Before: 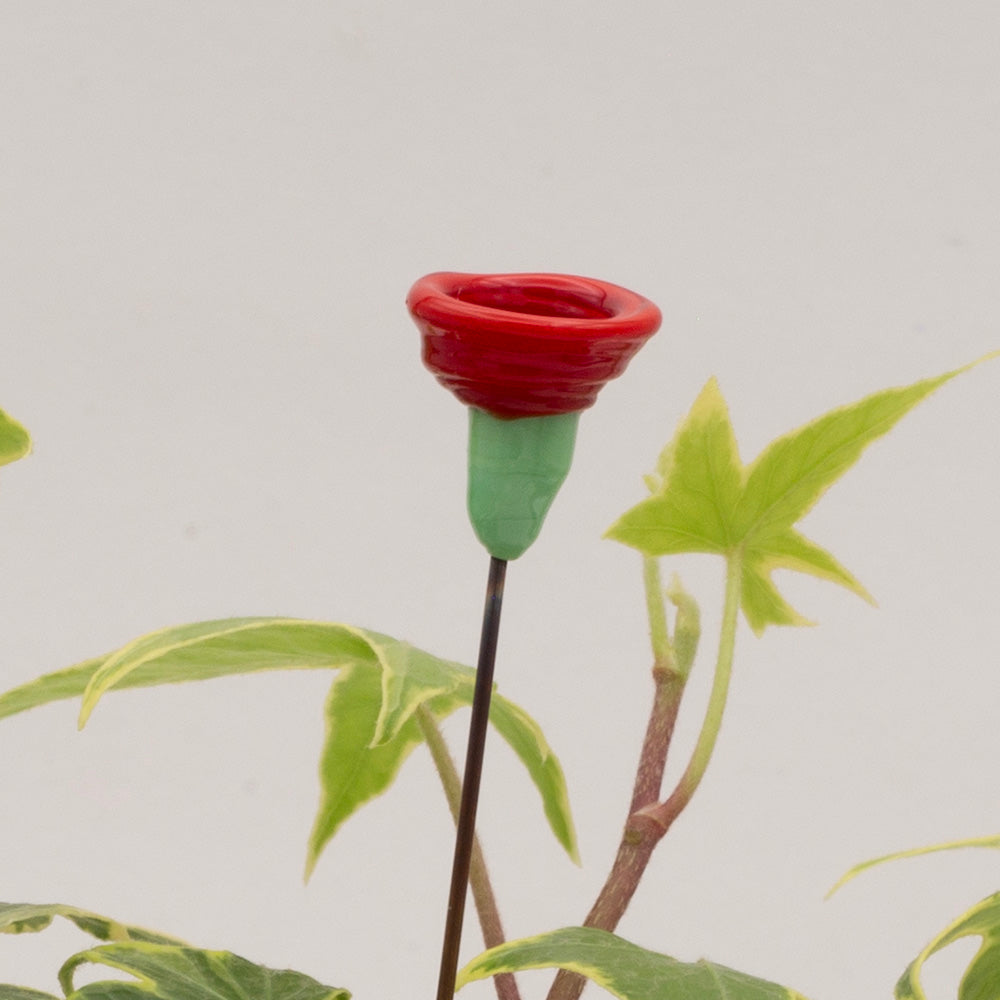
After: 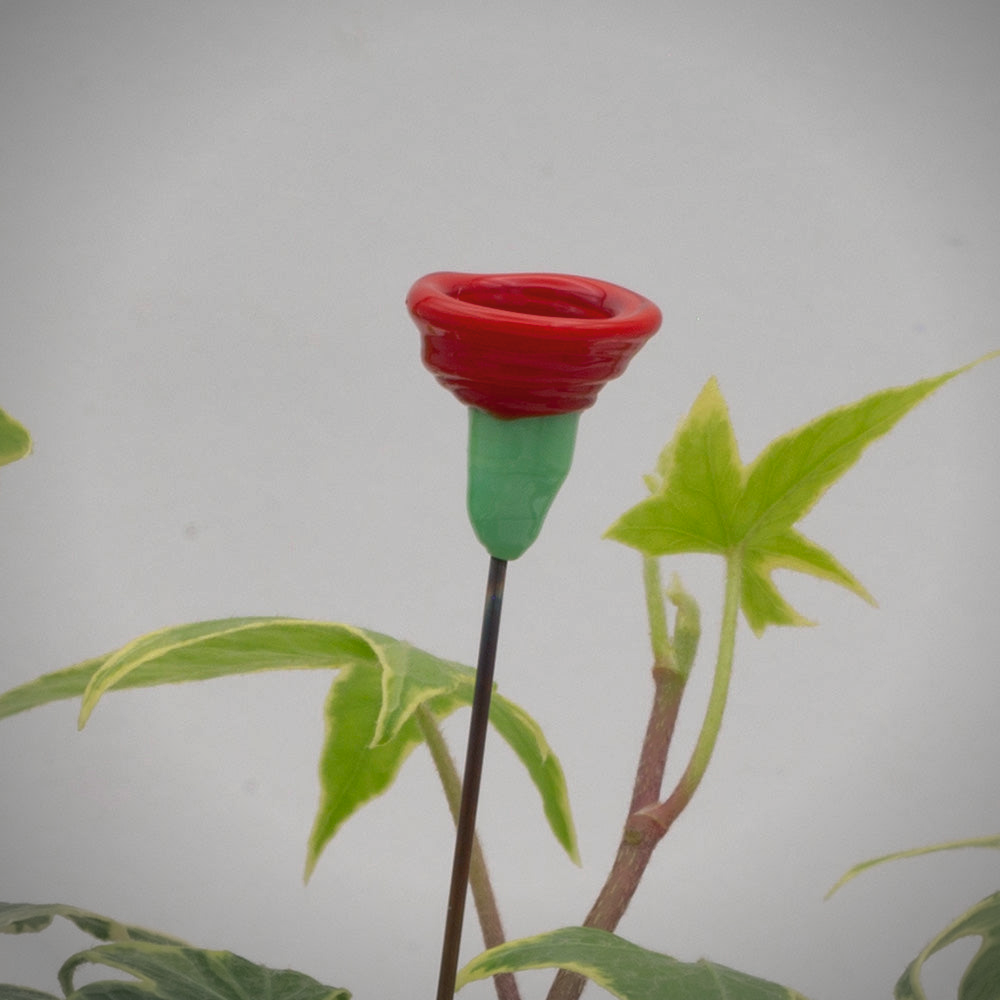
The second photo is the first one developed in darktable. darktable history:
vignetting: fall-off start 86.17%, center (0.039, -0.084), automatic ratio true
color balance rgb: power › luminance -7.859%, power › chroma 1.087%, power › hue 216.2°, perceptual saturation grading › global saturation 0.716%, global vibrance 10.231%, saturation formula JzAzBz (2021)
shadows and highlights: on, module defaults
